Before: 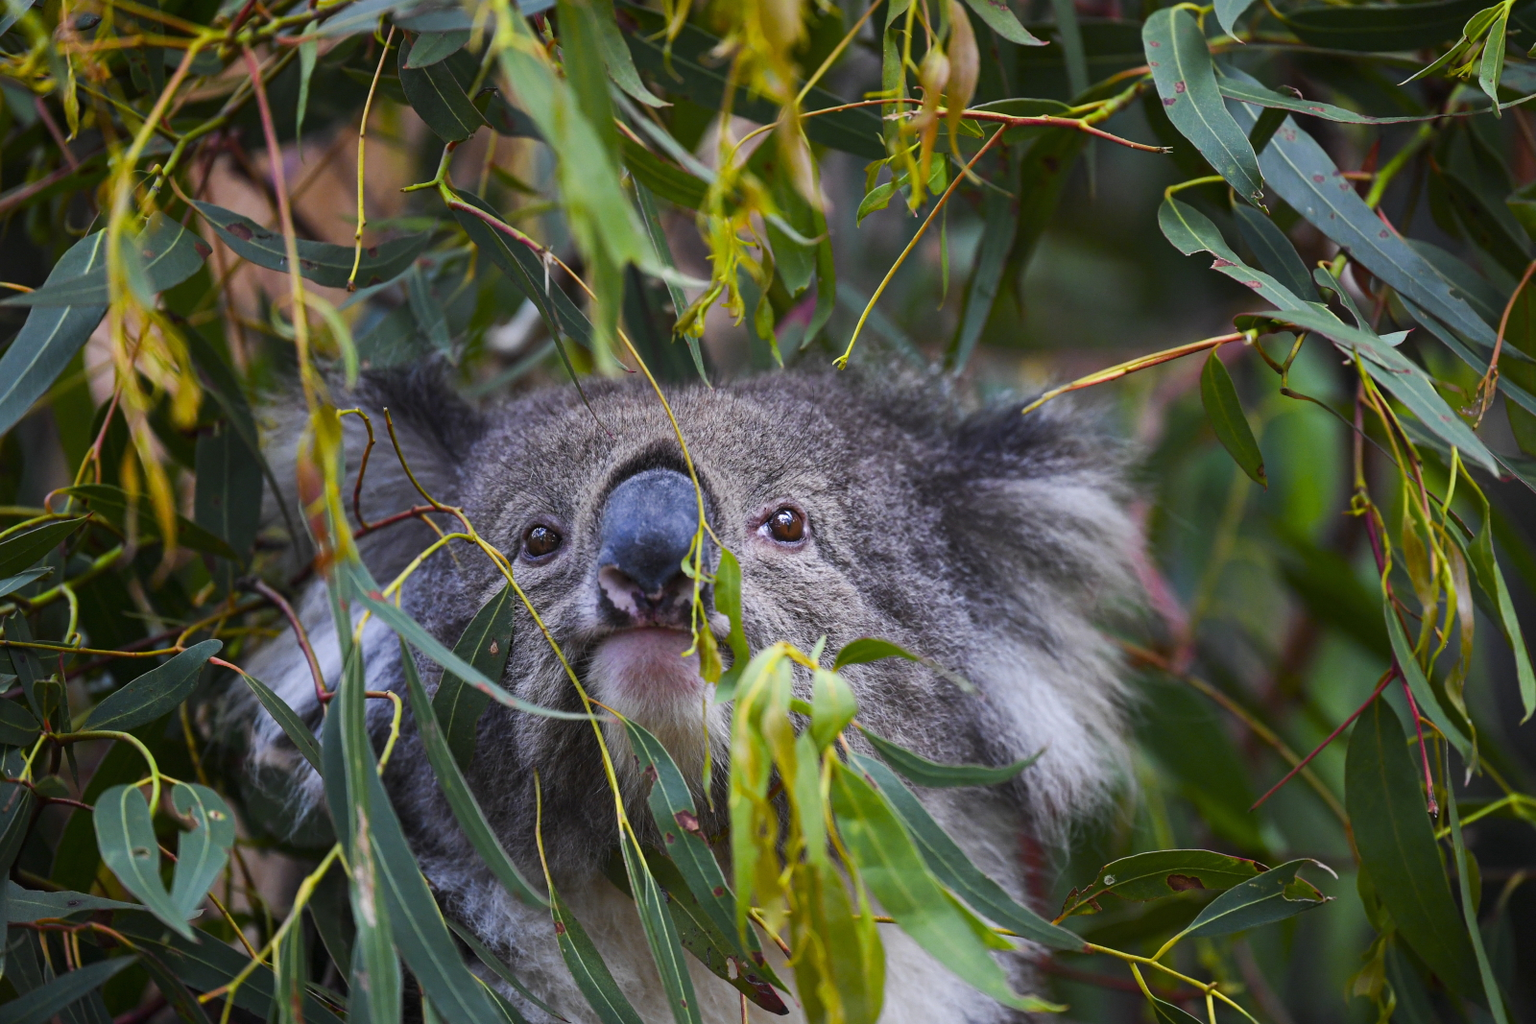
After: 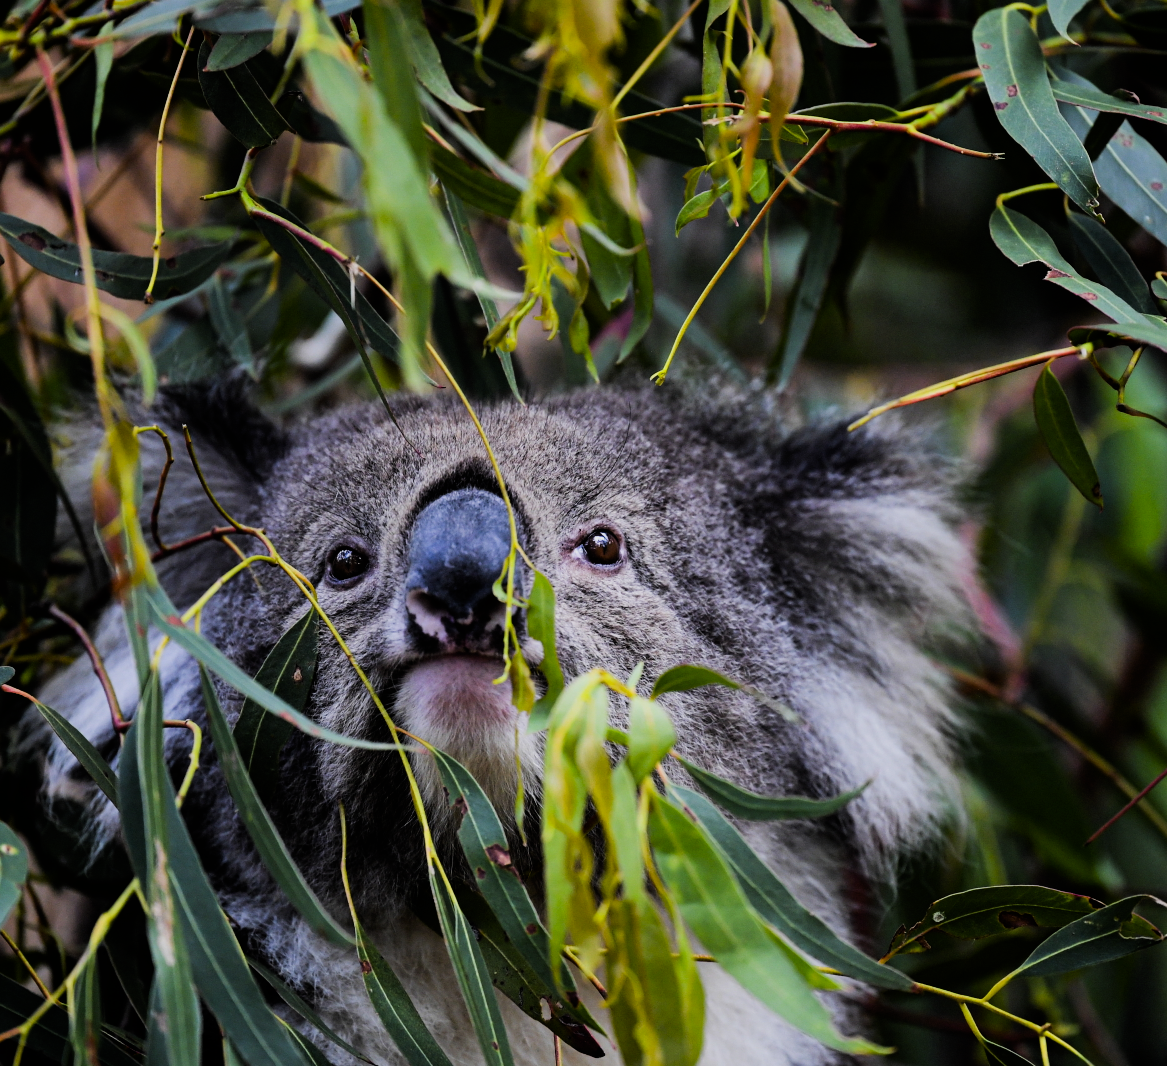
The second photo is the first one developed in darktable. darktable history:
crop: left 13.593%, right 13.411%
filmic rgb: black relative exposure -5.02 EV, white relative exposure 3.98 EV, hardness 2.89, contrast 1.383, highlights saturation mix -28.71%
contrast brightness saturation: saturation 0.105
